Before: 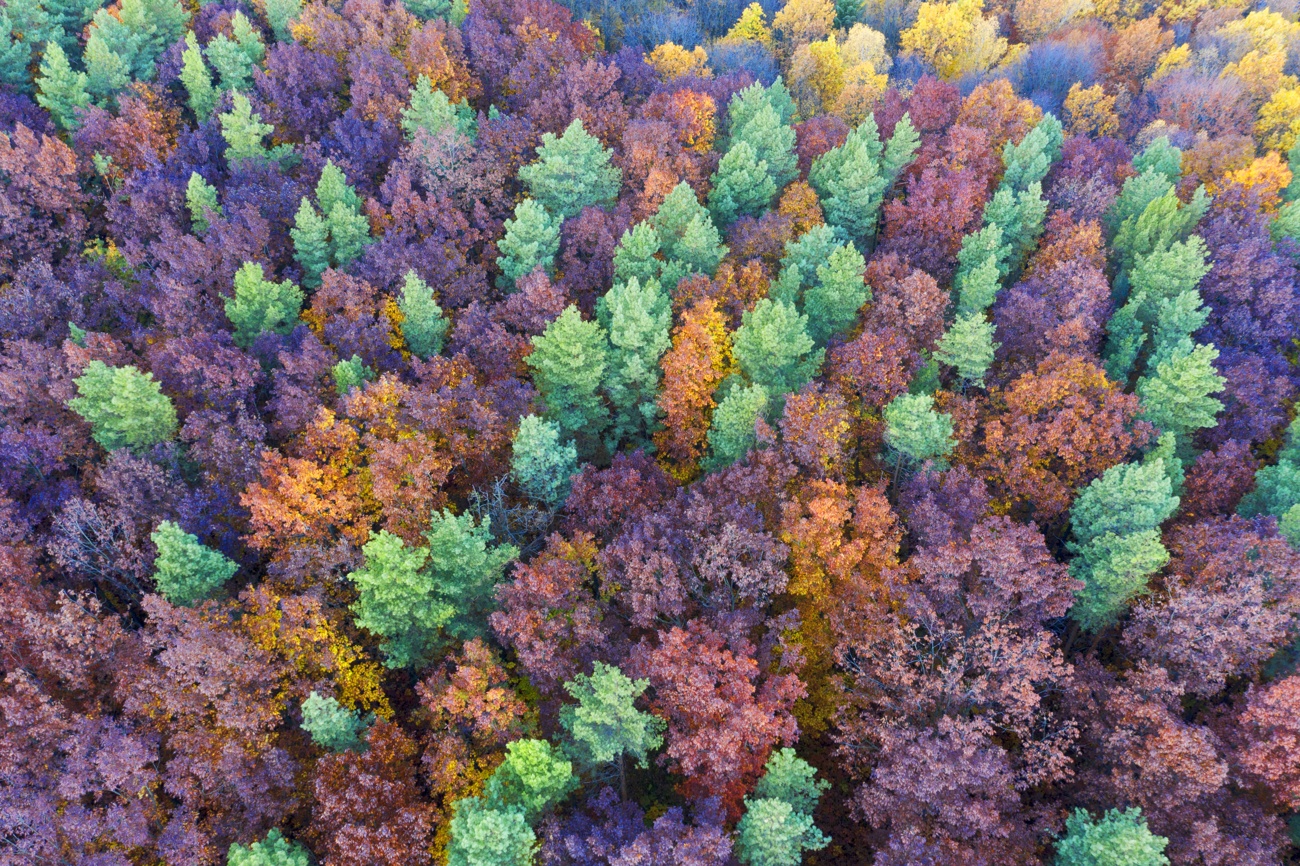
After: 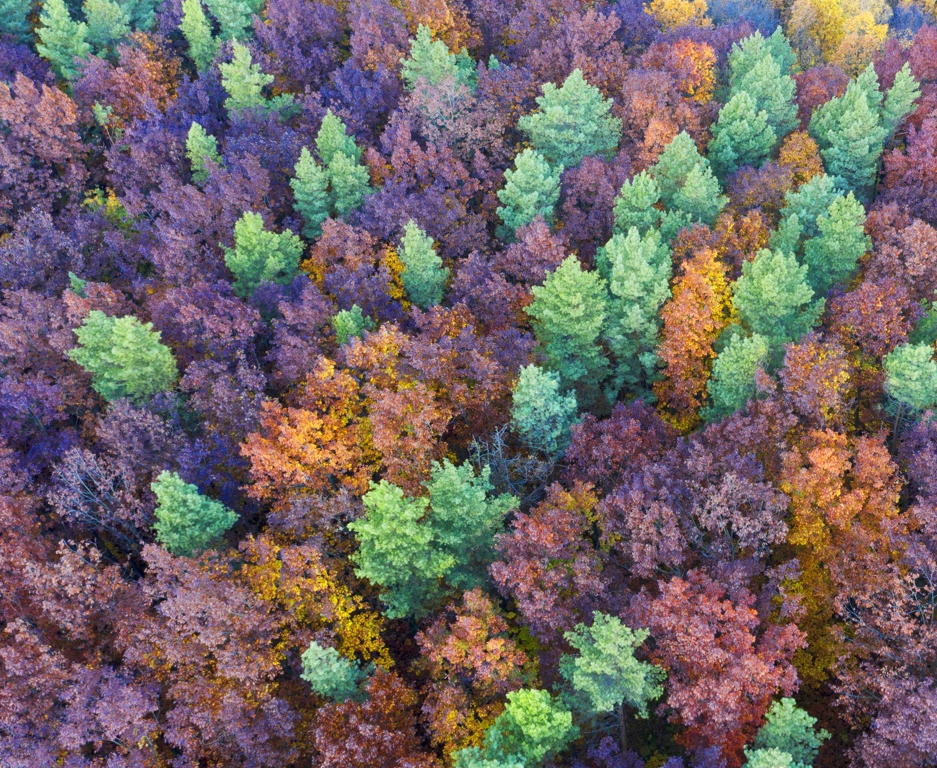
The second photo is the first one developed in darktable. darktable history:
crop: top 5.787%, right 27.89%, bottom 5.516%
